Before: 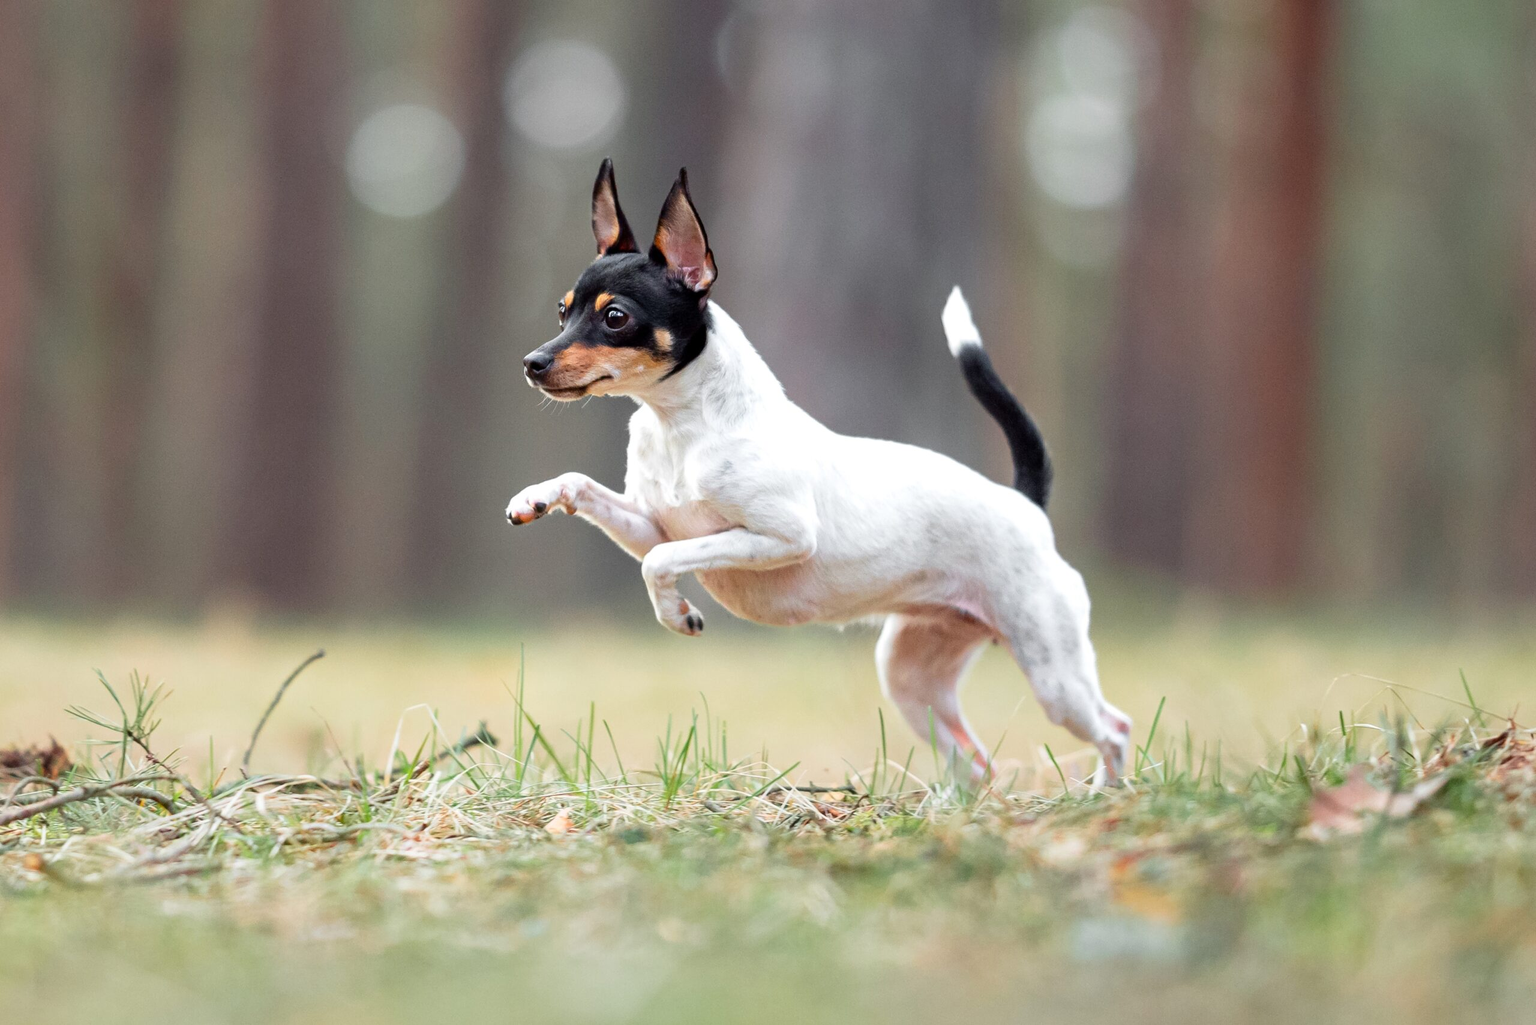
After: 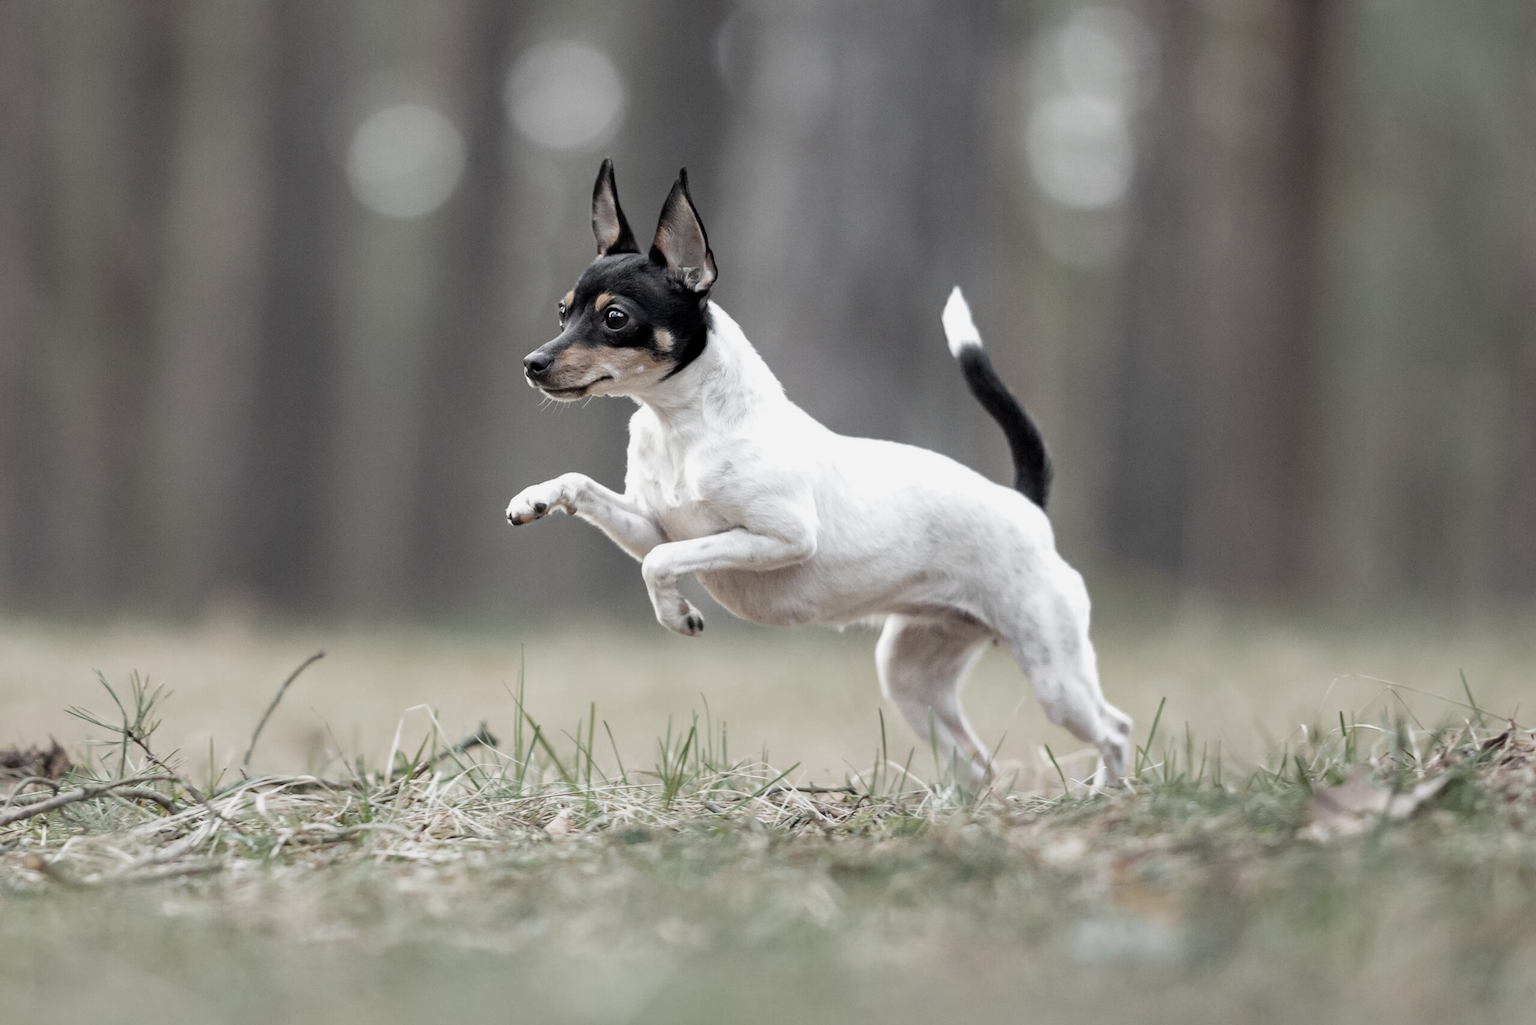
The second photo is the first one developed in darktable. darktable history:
exposure: exposure -0.157 EV, compensate highlight preservation false
color zones: curves: ch0 [(0, 0.487) (0.241, 0.395) (0.434, 0.373) (0.658, 0.412) (0.838, 0.487)]; ch1 [(0, 0) (0.053, 0.053) (0.211, 0.202) (0.579, 0.259) (0.781, 0.241)]
